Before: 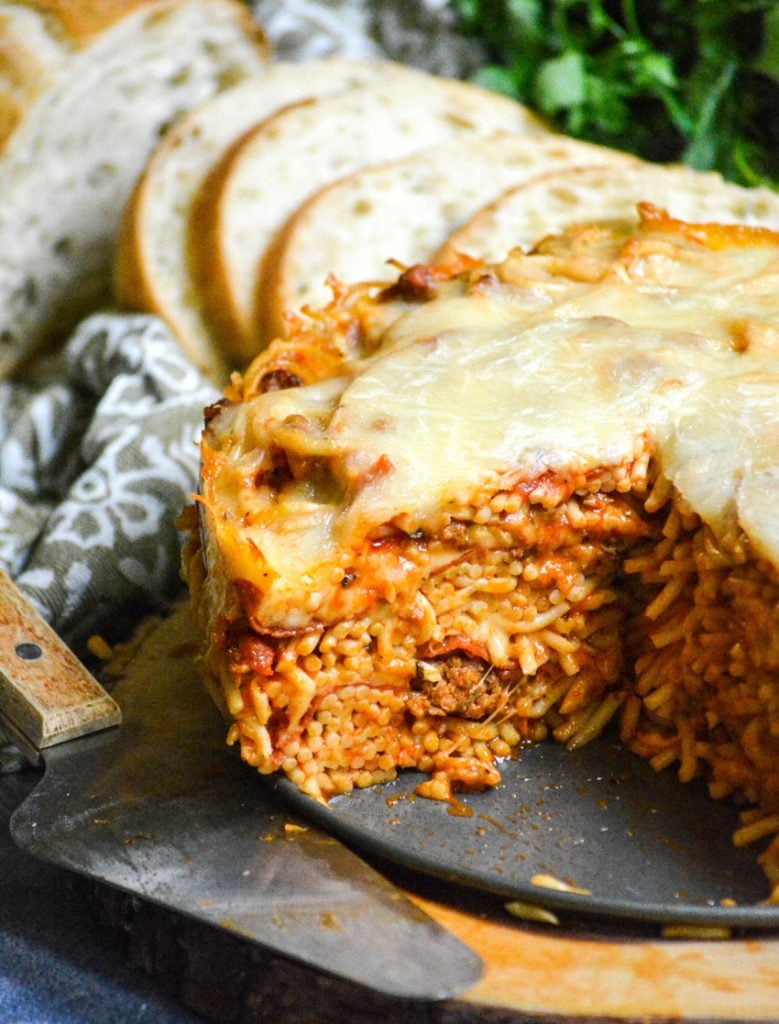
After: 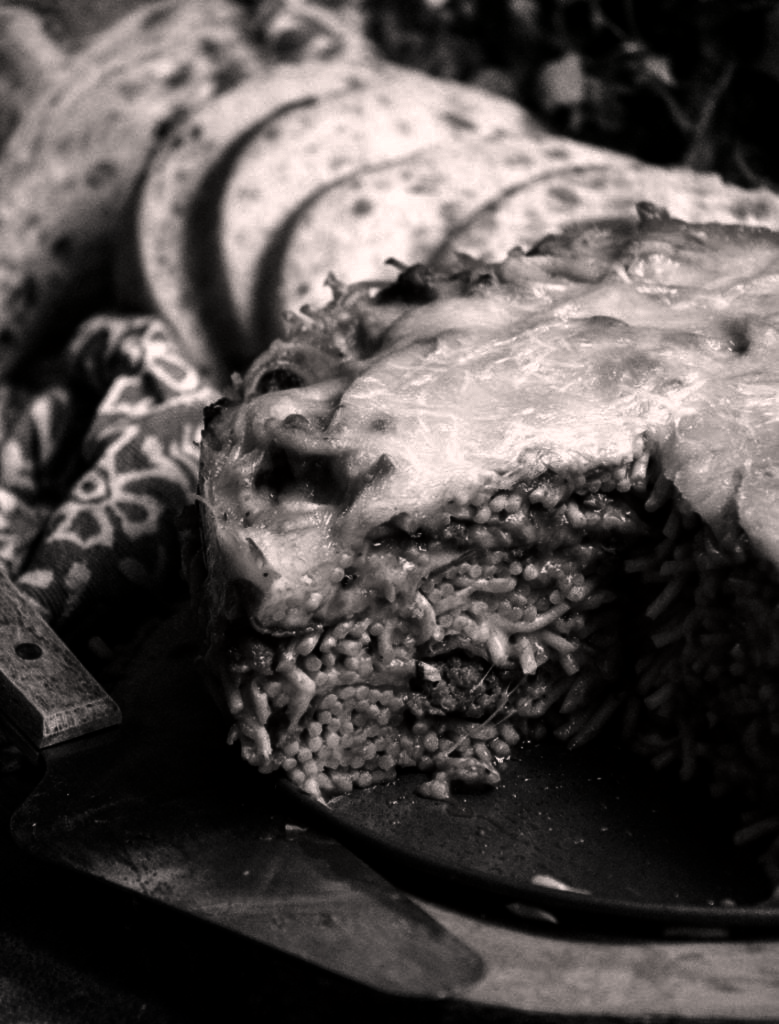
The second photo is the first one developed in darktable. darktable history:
contrast brightness saturation: contrast 0.025, brightness -0.987, saturation -0.991
color correction: highlights a* 6.03, highlights b* 4.76
